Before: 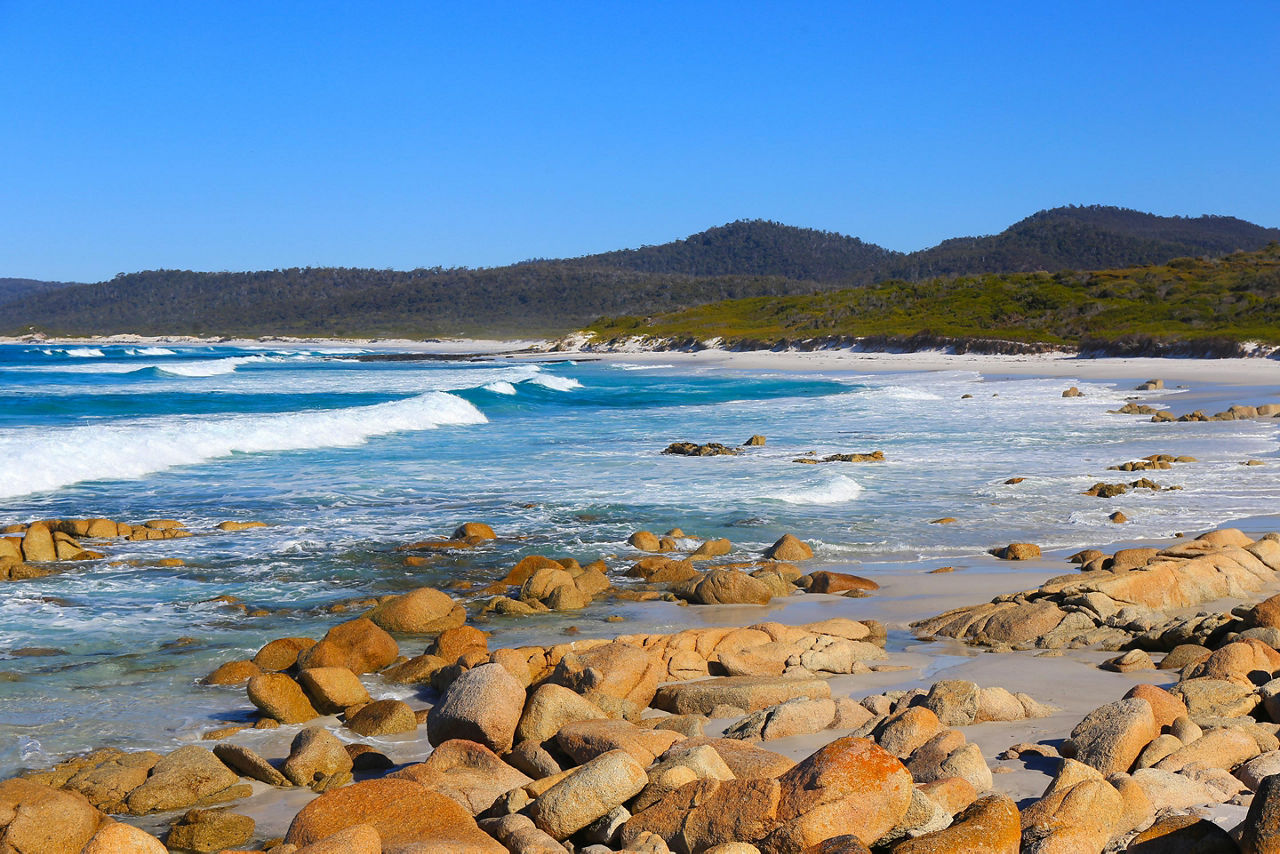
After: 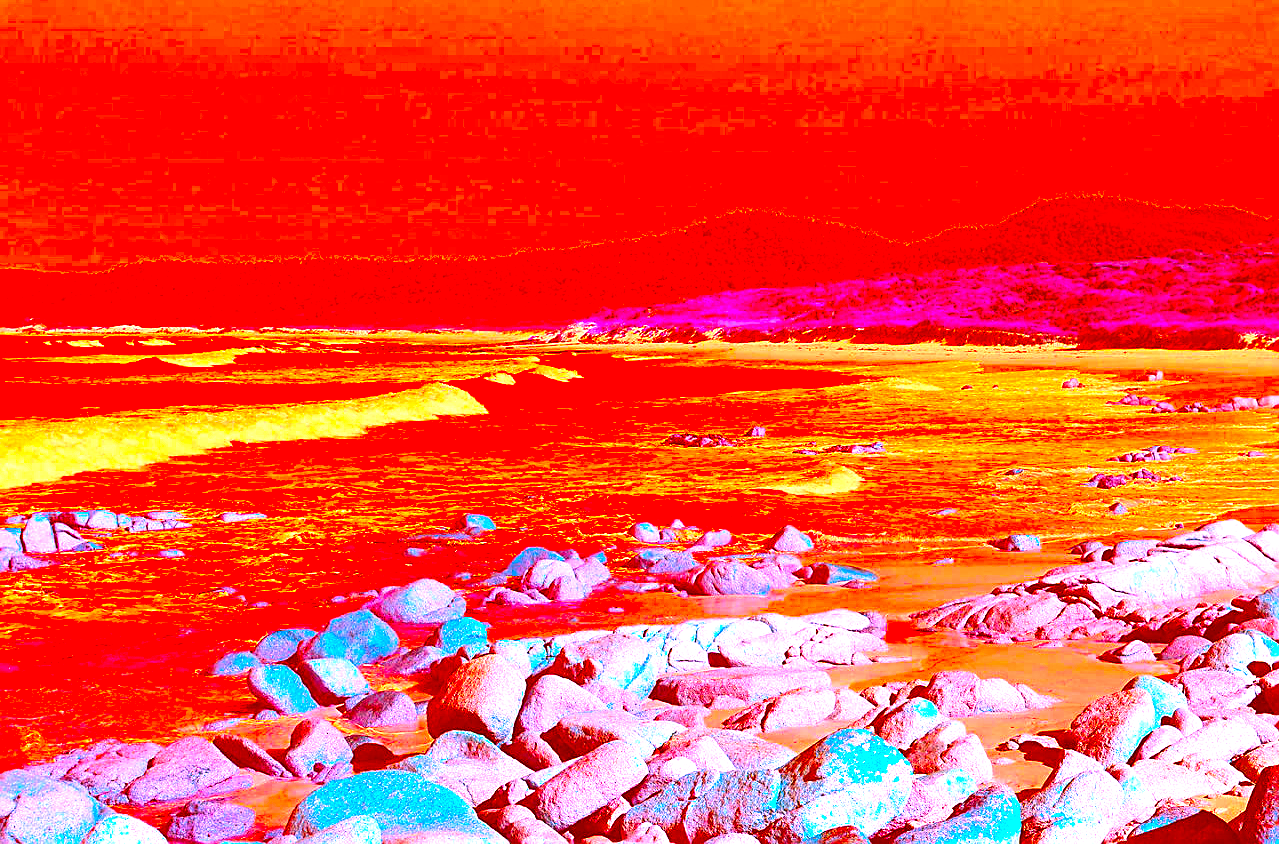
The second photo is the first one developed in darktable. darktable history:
crop: top 1.167%, right 0.068%
sharpen: amount 0.498
exposure: black level correction 0, exposure 1.603 EV, compensate exposure bias true, compensate highlight preservation false
color correction: highlights a* -38.98, highlights b* -39.44, shadows a* -39.77, shadows b* -39.6, saturation -2.95
